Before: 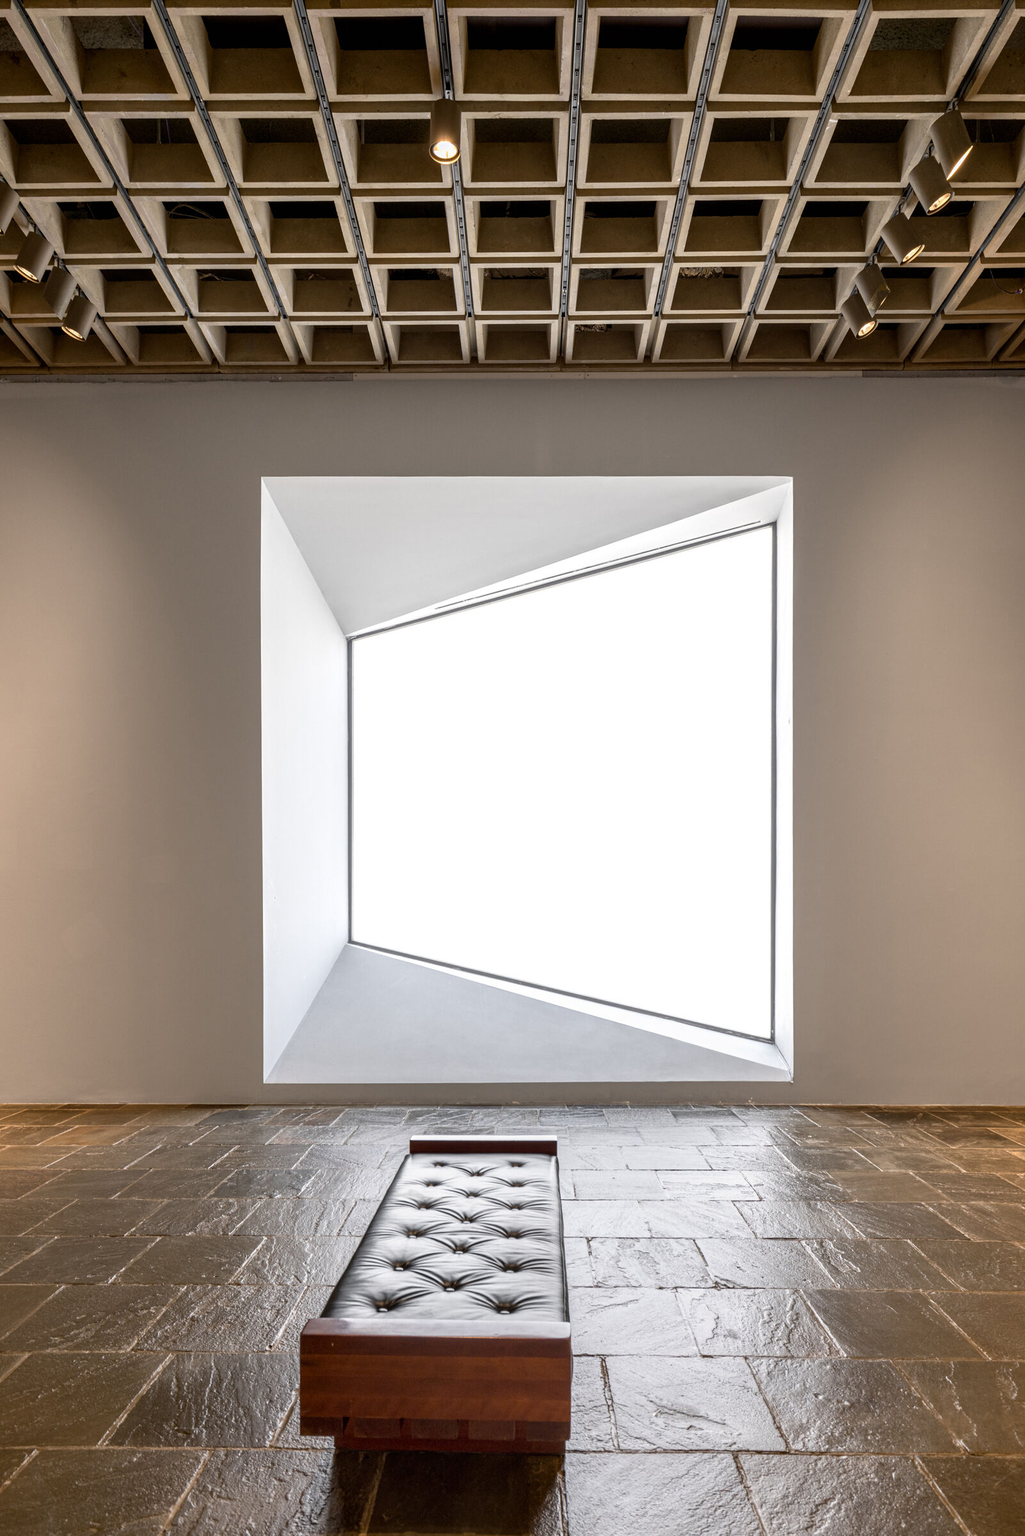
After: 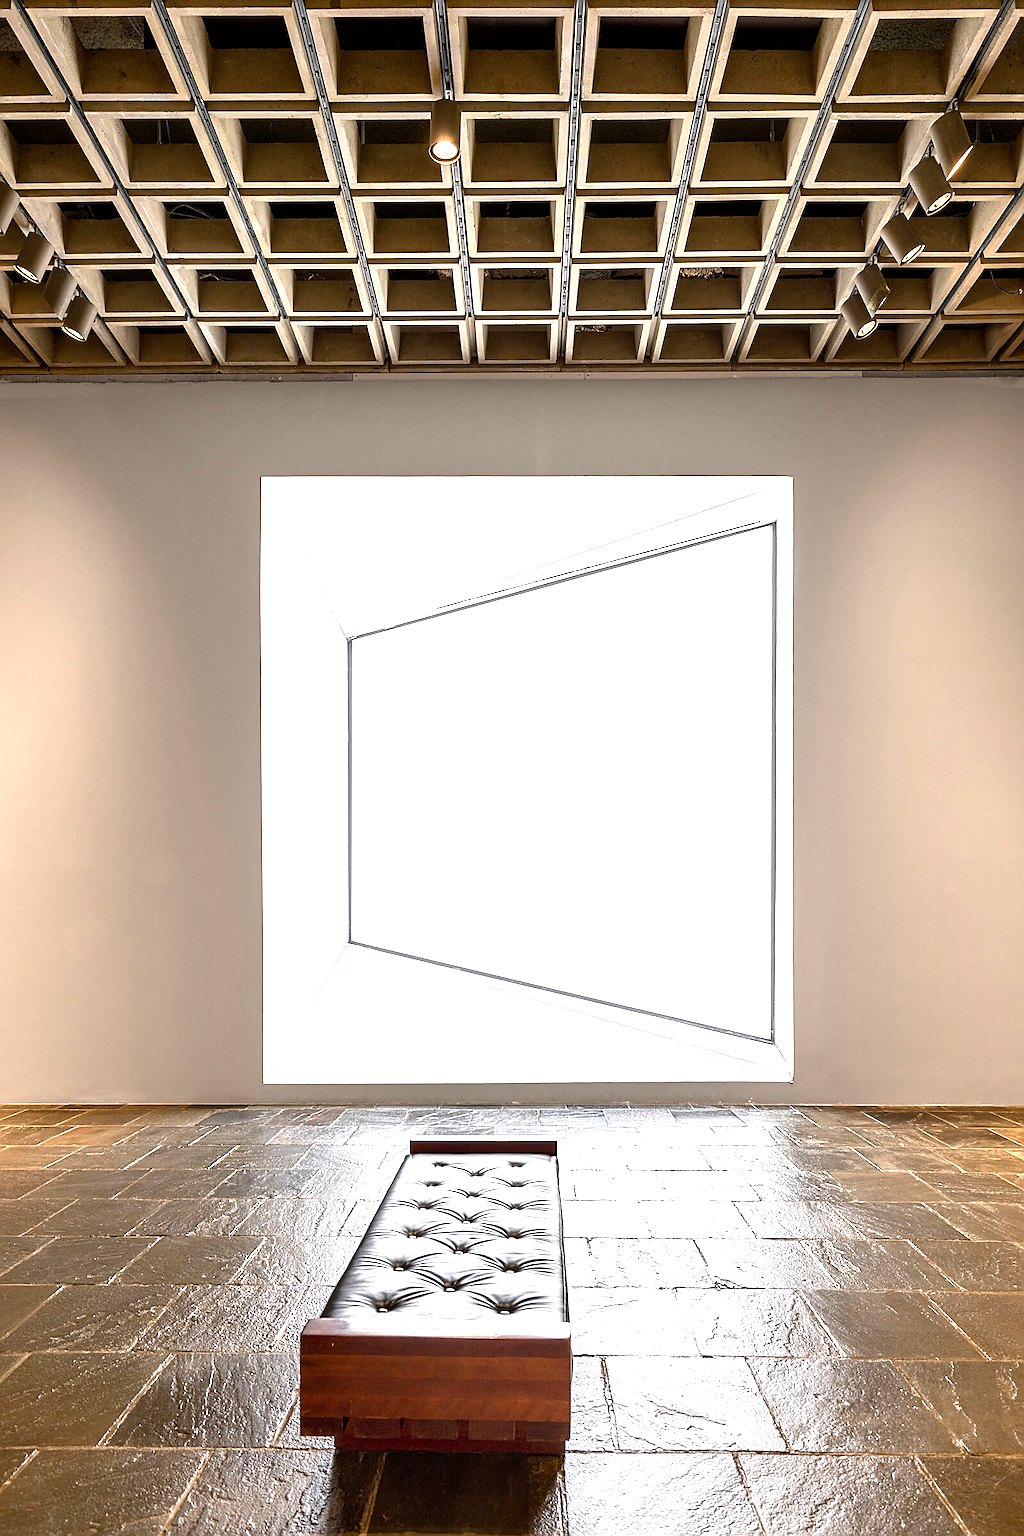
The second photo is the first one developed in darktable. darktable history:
levels: levels [0, 0.374, 0.749]
sharpen: radius 1.4, amount 1.25, threshold 0.7
